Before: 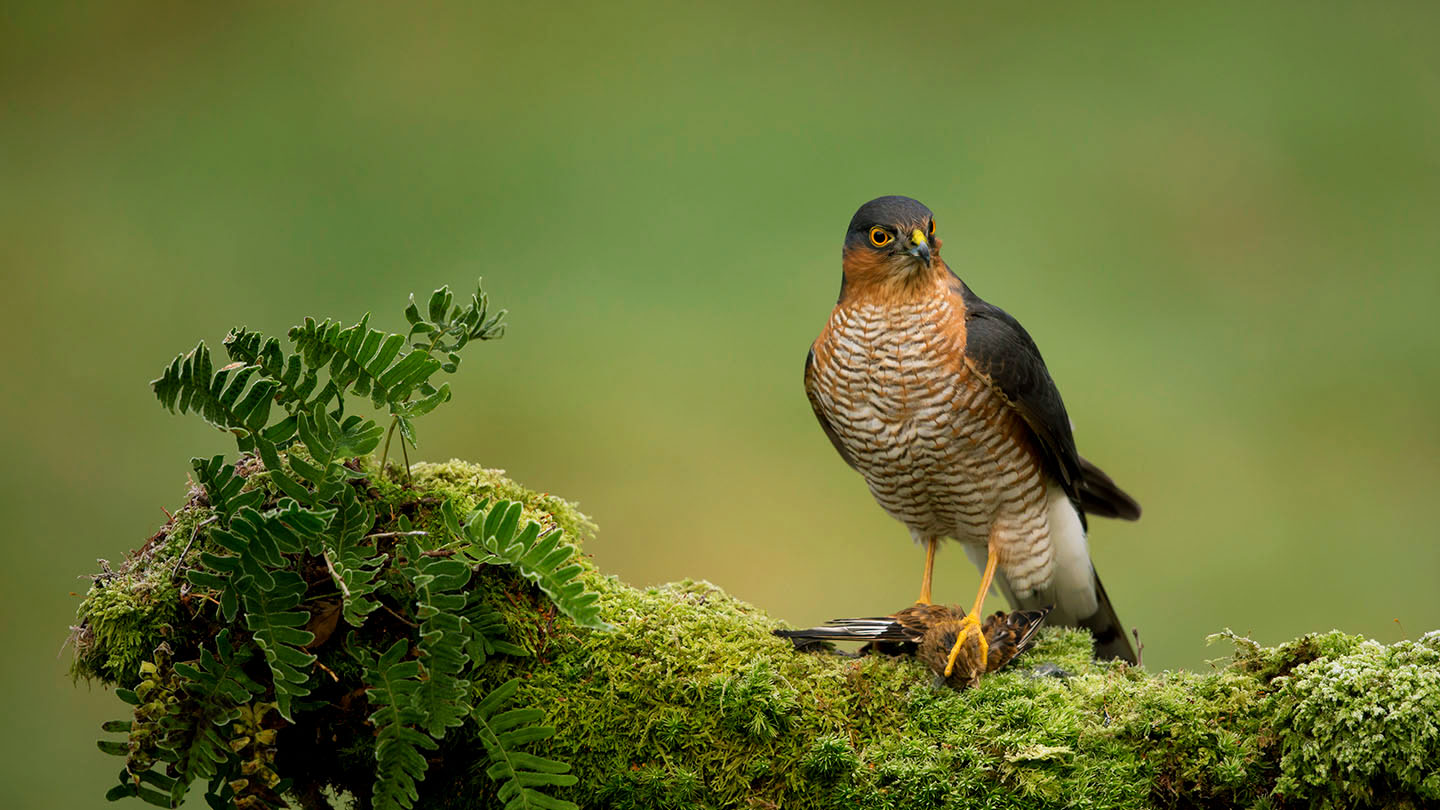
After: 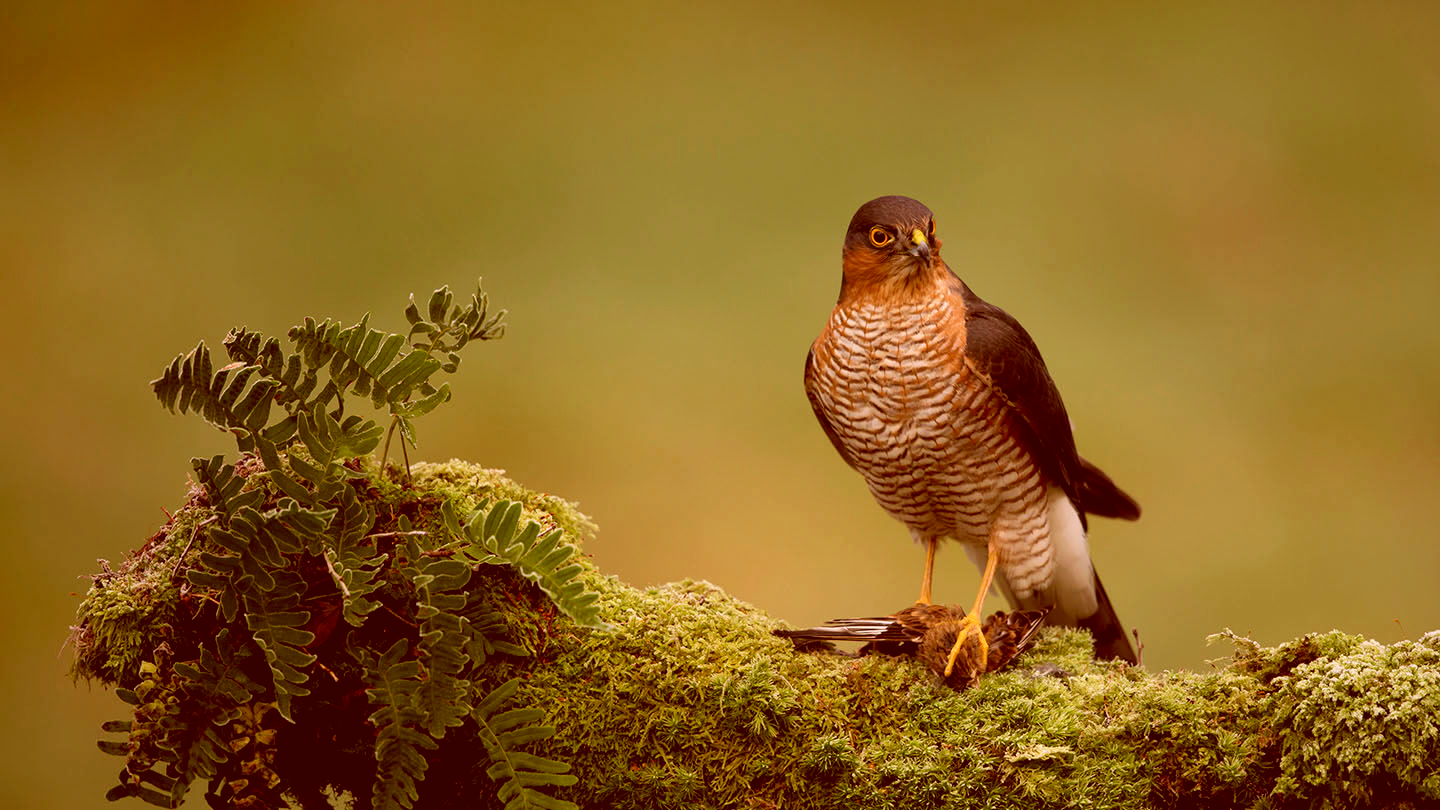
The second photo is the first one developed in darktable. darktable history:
color correction: highlights a* 9.16, highlights b* 8.94, shadows a* 39.59, shadows b* 39.7, saturation 0.824
